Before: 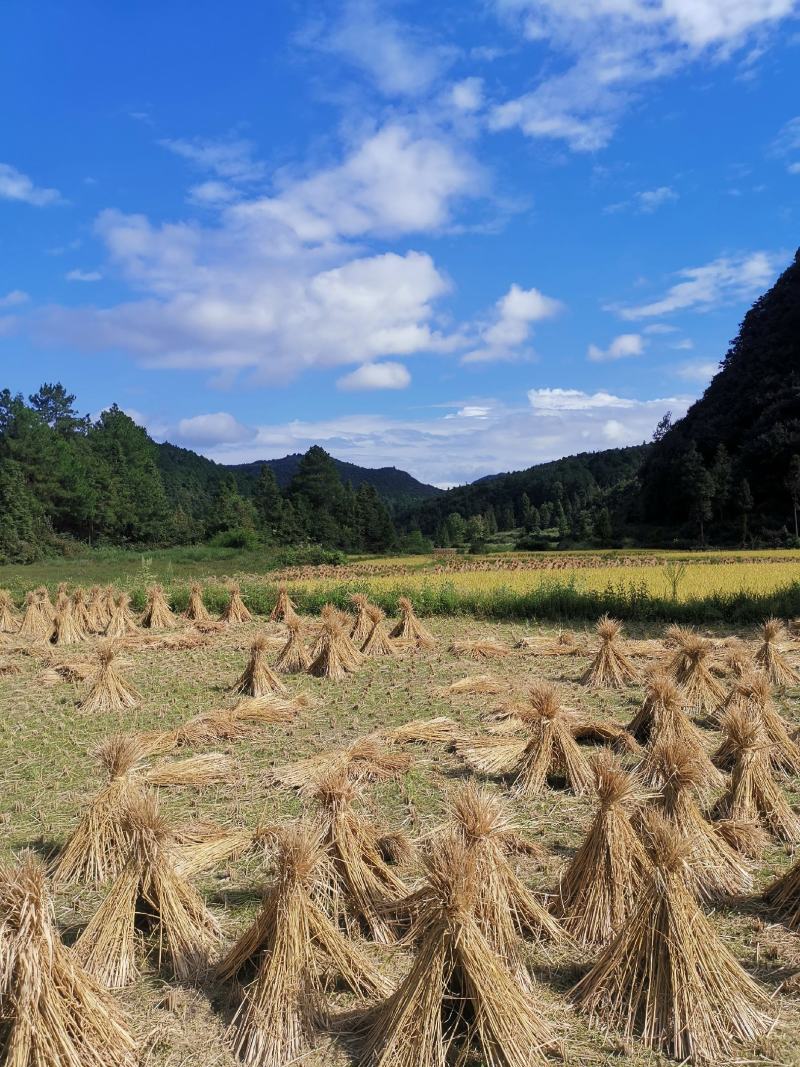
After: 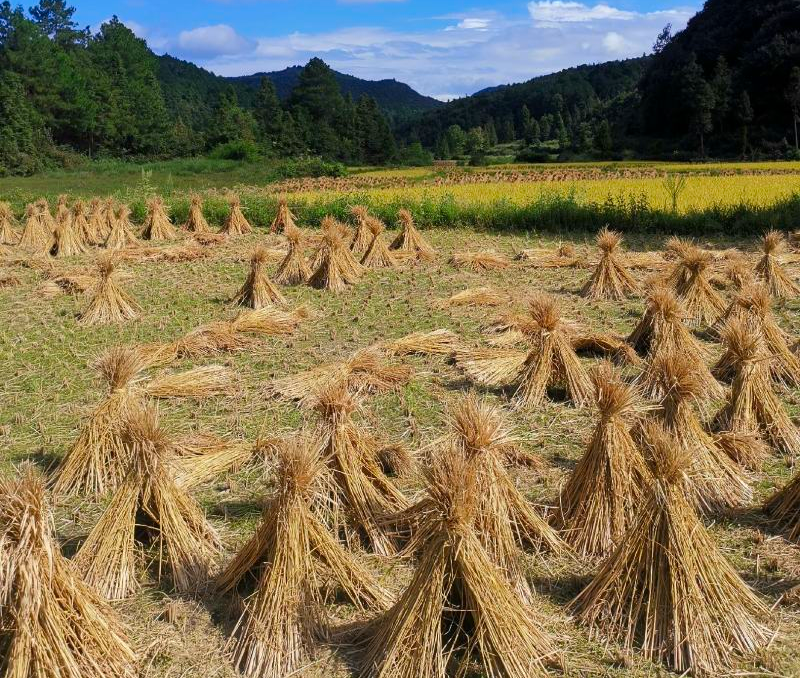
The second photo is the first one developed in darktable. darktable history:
contrast brightness saturation: brightness -0.02, saturation 0.35
crop and rotate: top 36.435%
